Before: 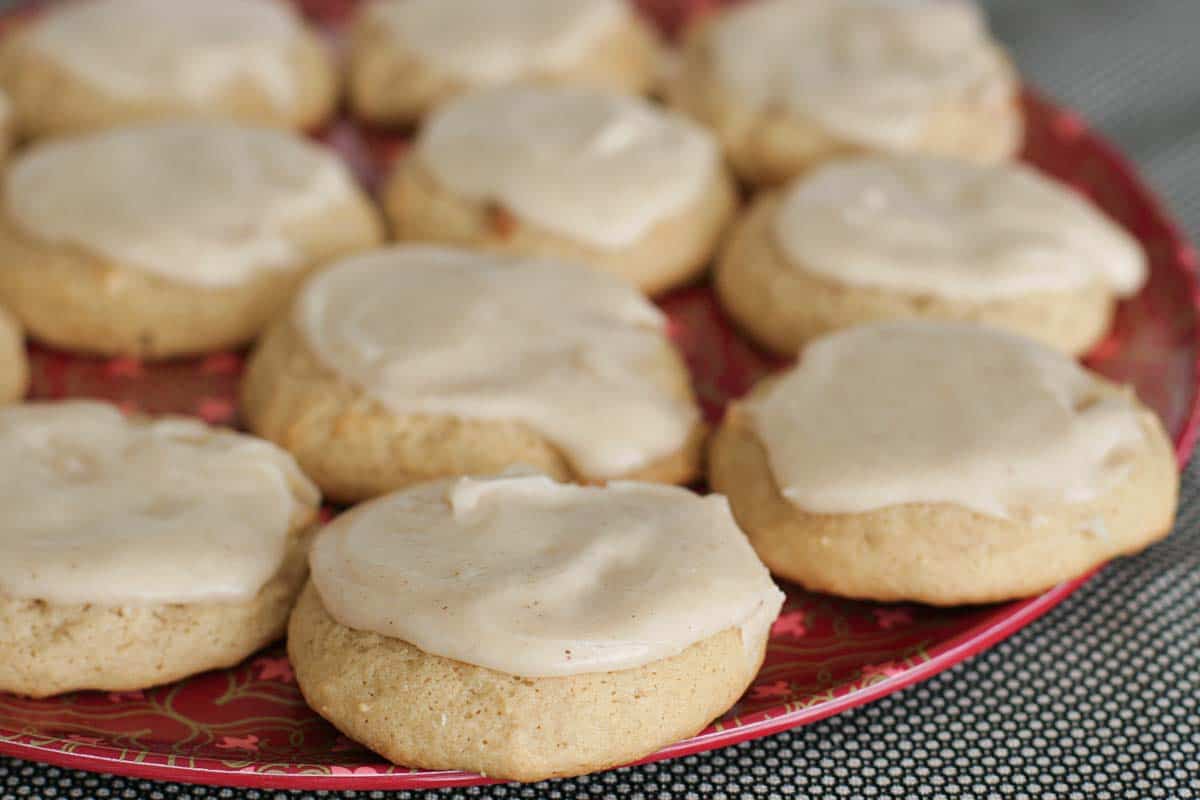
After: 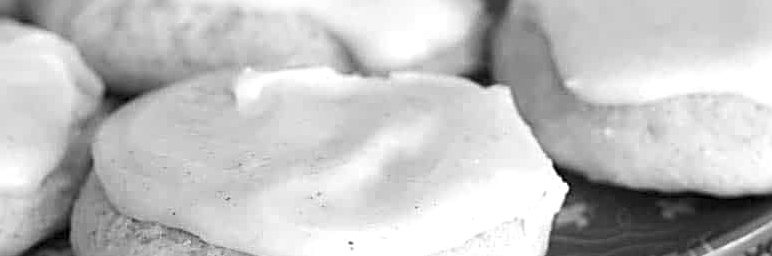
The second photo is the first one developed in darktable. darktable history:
monochrome: a 16.01, b -2.65, highlights 0.52
sharpen: radius 2.543, amount 0.636
haze removal: strength -0.05
exposure: exposure 0.669 EV, compensate highlight preservation false
crop: left 18.091%, top 51.13%, right 17.525%, bottom 16.85%
